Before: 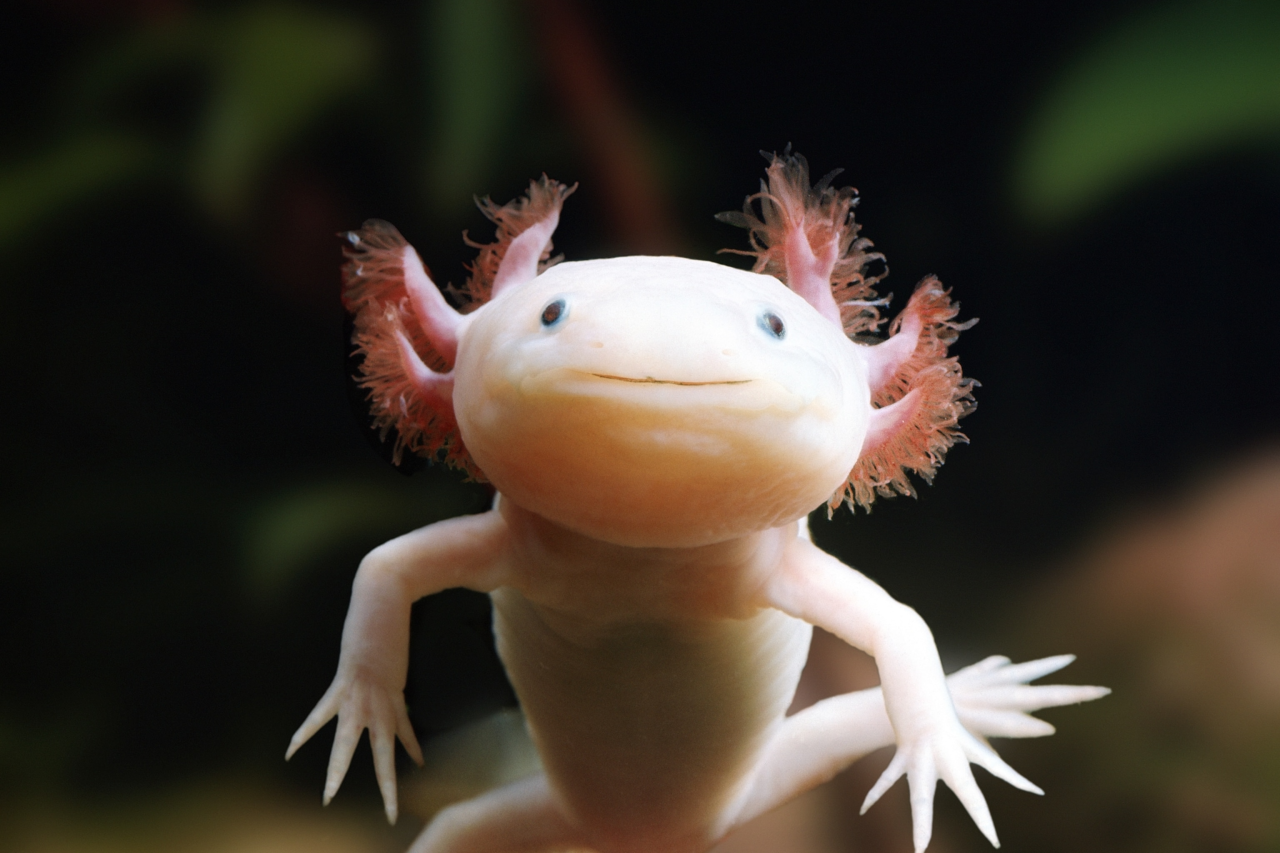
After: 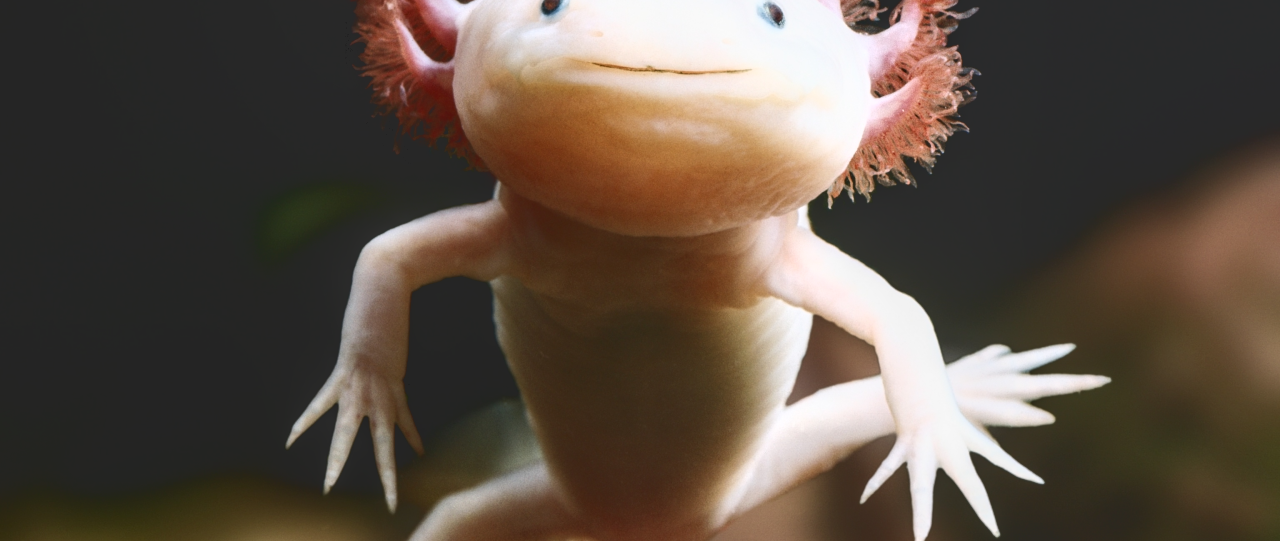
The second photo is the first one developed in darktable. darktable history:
crop and rotate: top 36.558%
local contrast: on, module defaults
tone curve: curves: ch0 [(0, 0) (0.003, 0.147) (0.011, 0.147) (0.025, 0.147) (0.044, 0.147) (0.069, 0.147) (0.1, 0.15) (0.136, 0.158) (0.177, 0.174) (0.224, 0.198) (0.277, 0.241) (0.335, 0.292) (0.399, 0.361) (0.468, 0.452) (0.543, 0.568) (0.623, 0.679) (0.709, 0.793) (0.801, 0.886) (0.898, 0.966) (1, 1)], color space Lab, independent channels, preserve colors none
tone equalizer: -8 EV -1.87 EV, -7 EV -1.15 EV, -6 EV -1.63 EV
